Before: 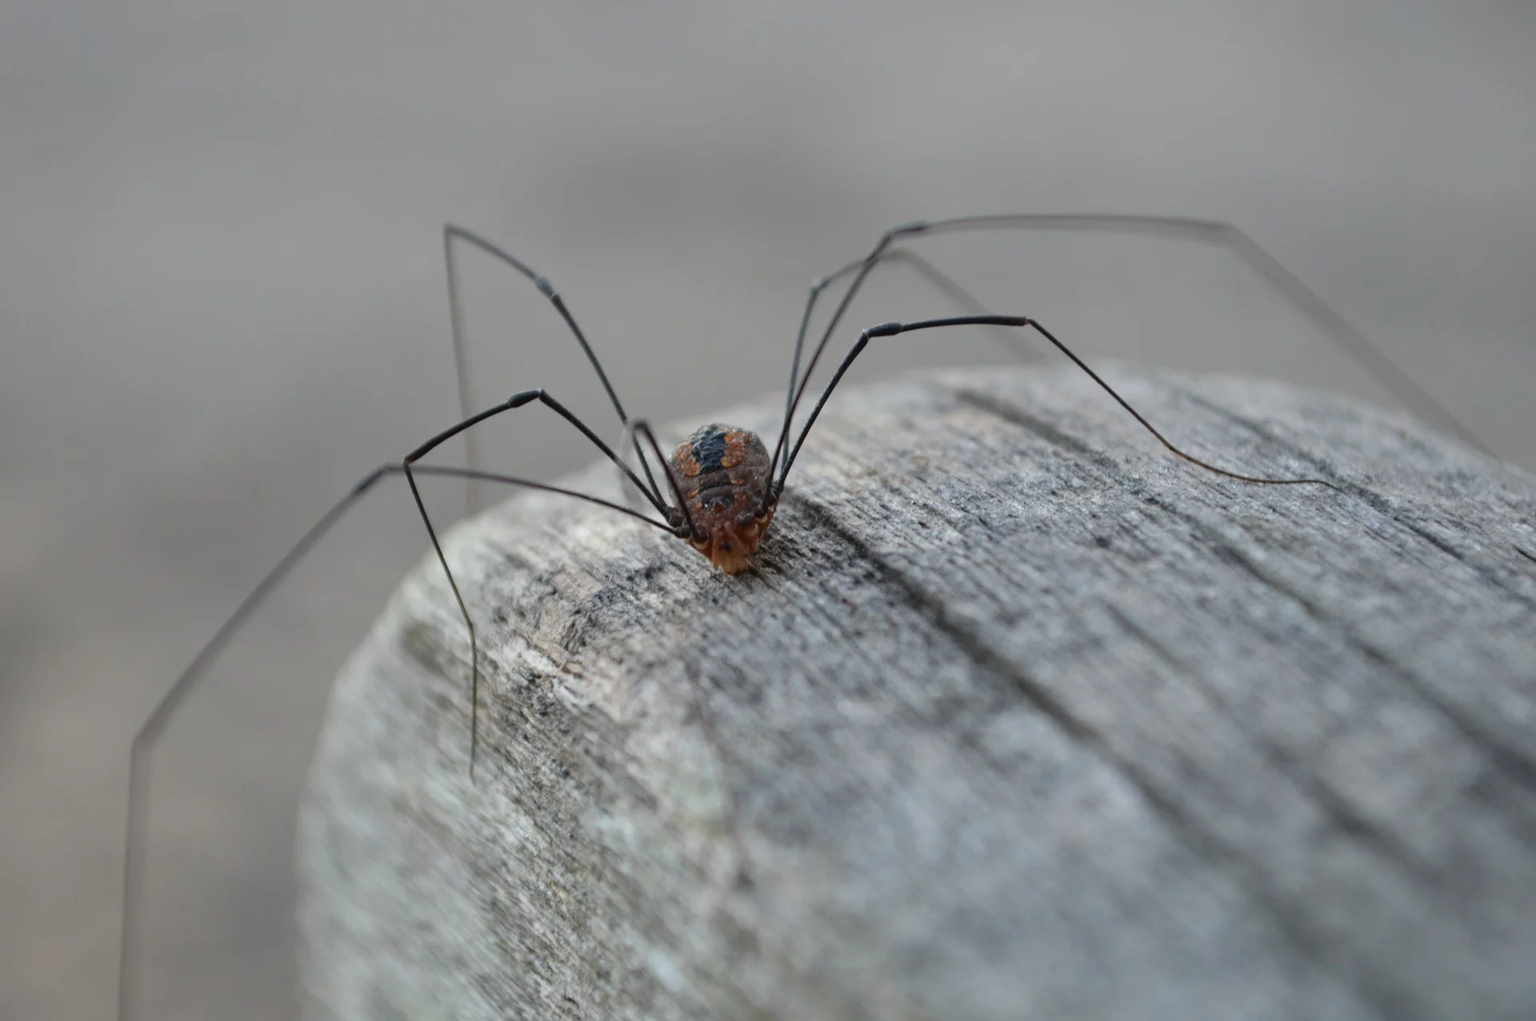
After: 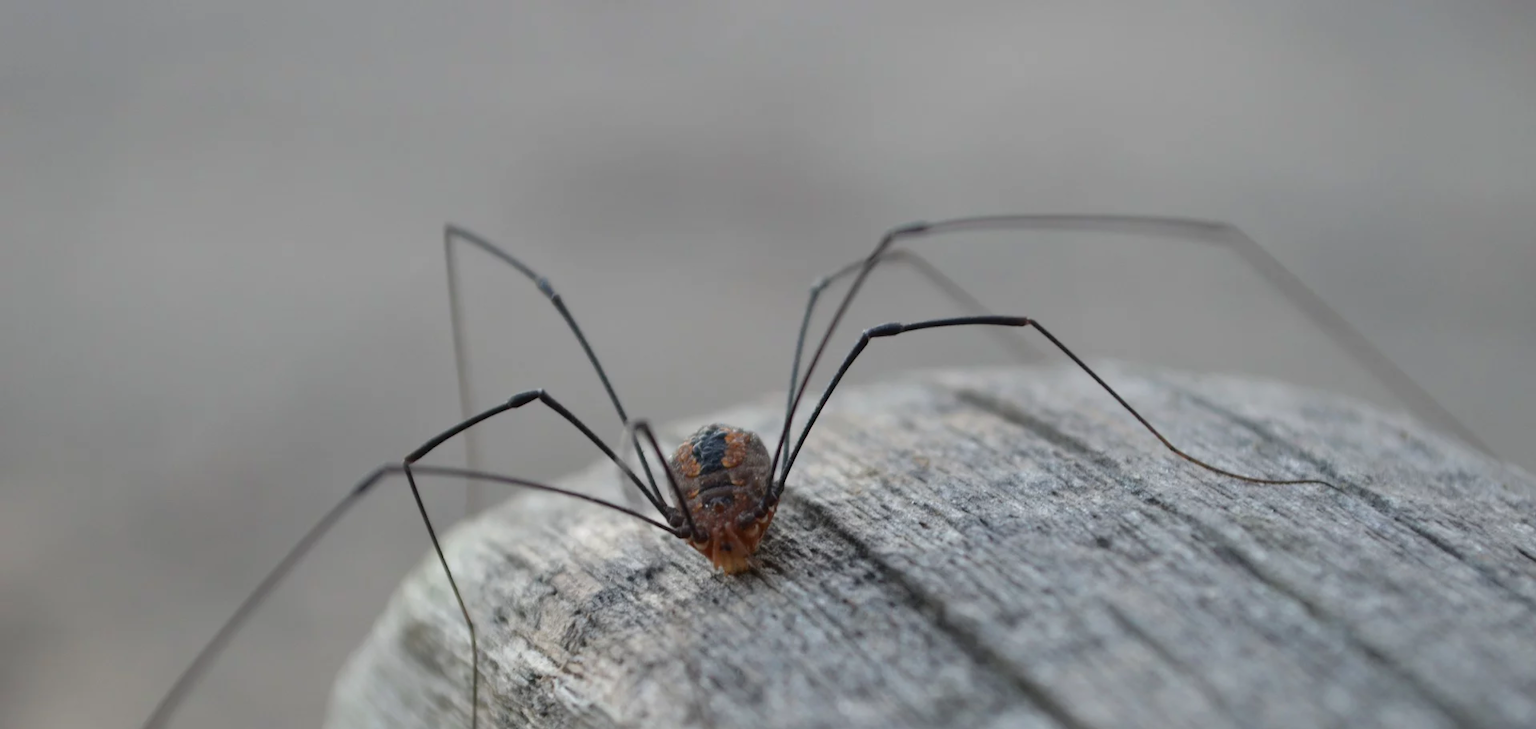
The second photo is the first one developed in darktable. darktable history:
contrast equalizer: y [[0.5 ×4, 0.467, 0.376], [0.5 ×6], [0.5 ×6], [0 ×6], [0 ×6]]
crop: bottom 28.576%
color balance rgb: on, module defaults
